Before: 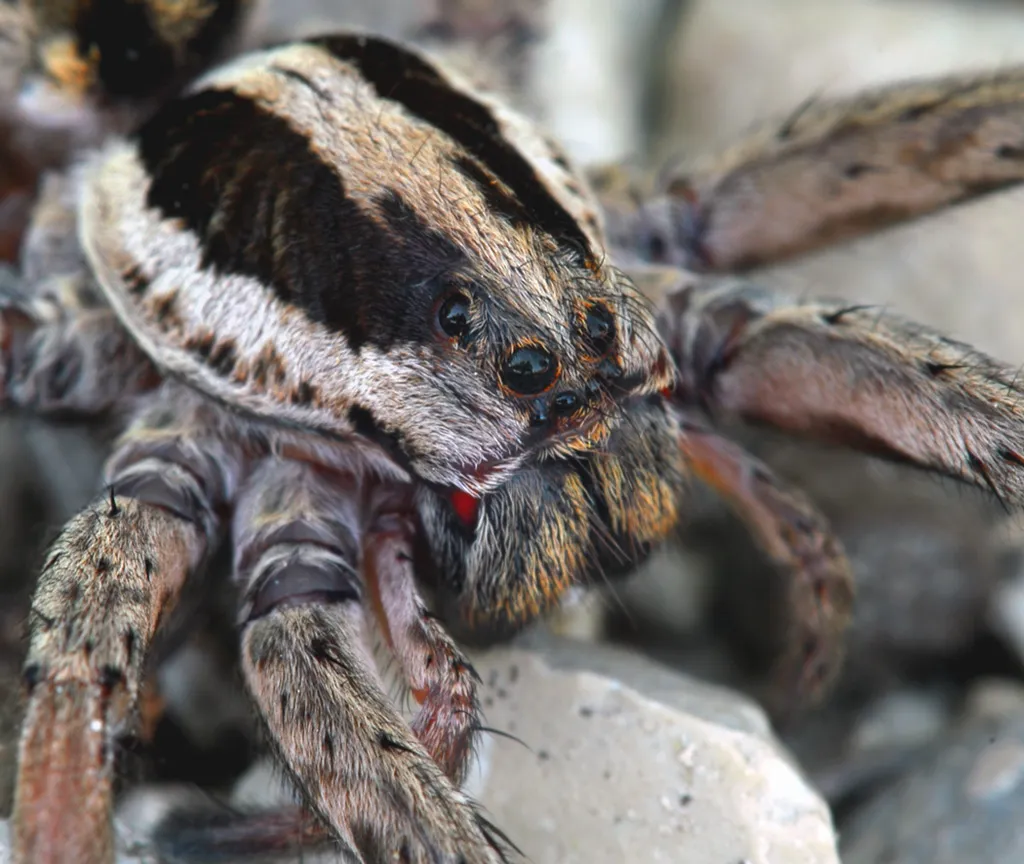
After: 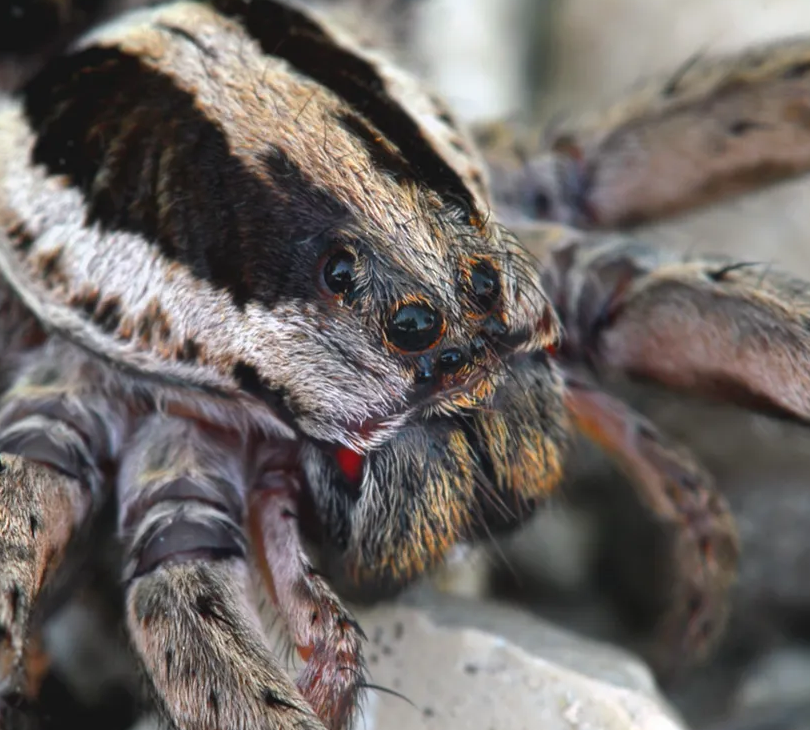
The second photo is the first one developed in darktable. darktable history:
crop: left 11.253%, top 5.017%, right 9.598%, bottom 10.481%
